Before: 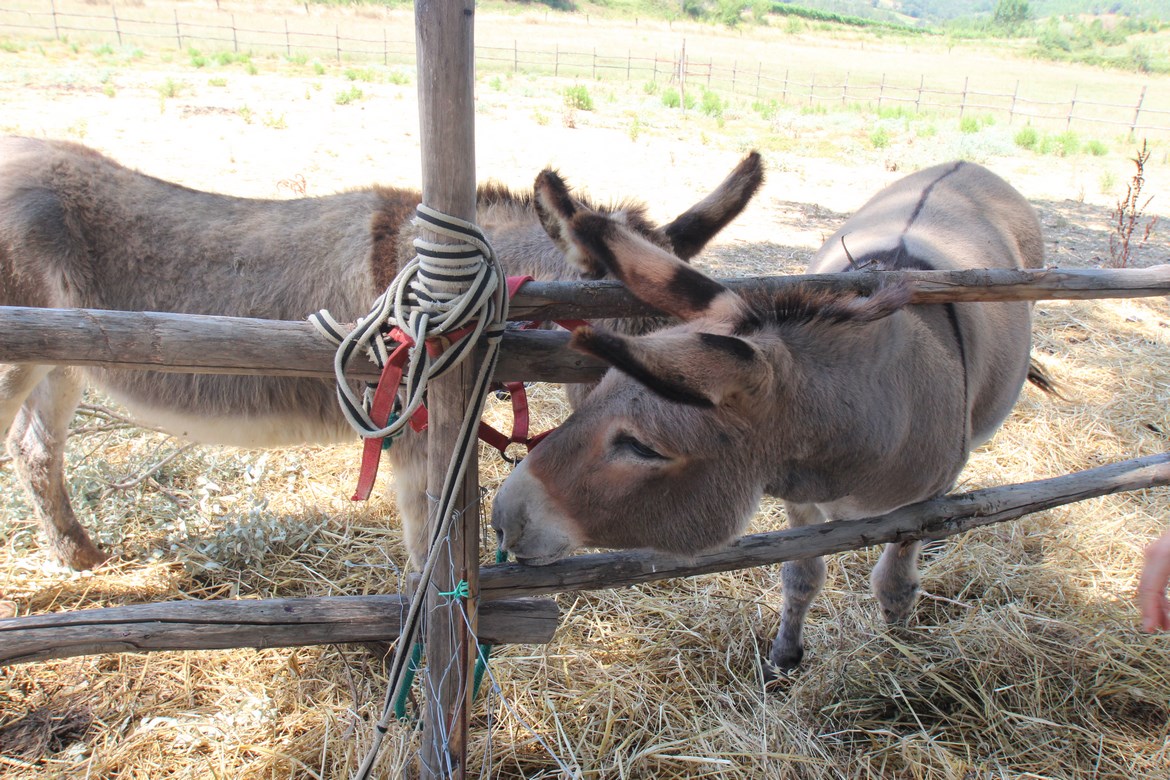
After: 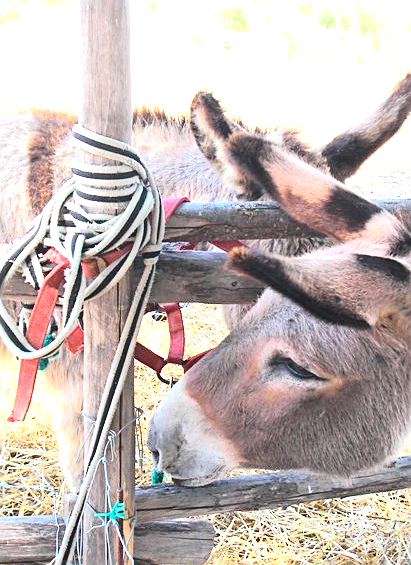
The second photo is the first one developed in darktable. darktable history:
tone curve: curves: ch0 [(0, 0.029) (0.099, 0.082) (0.264, 0.253) (0.447, 0.481) (0.678, 0.721) (0.828, 0.857) (0.992, 0.94)]; ch1 [(0, 0) (0.311, 0.266) (0.411, 0.374) (0.481, 0.458) (0.501, 0.499) (0.514, 0.512) (0.575, 0.577) (0.643, 0.648) (0.682, 0.674) (0.802, 0.812) (1, 1)]; ch2 [(0, 0) (0.259, 0.207) (0.323, 0.311) (0.376, 0.353) (0.463, 0.456) (0.498, 0.498) (0.524, 0.512) (0.574, 0.582) (0.648, 0.653) (0.768, 0.728) (1, 1)], color space Lab, independent channels, preserve colors none
exposure: black level correction 0, exposure 1.741 EV, compensate exposure bias true, compensate highlight preservation false
crop and rotate: left 29.476%, top 10.214%, right 35.32%, bottom 17.333%
sharpen: on, module defaults
